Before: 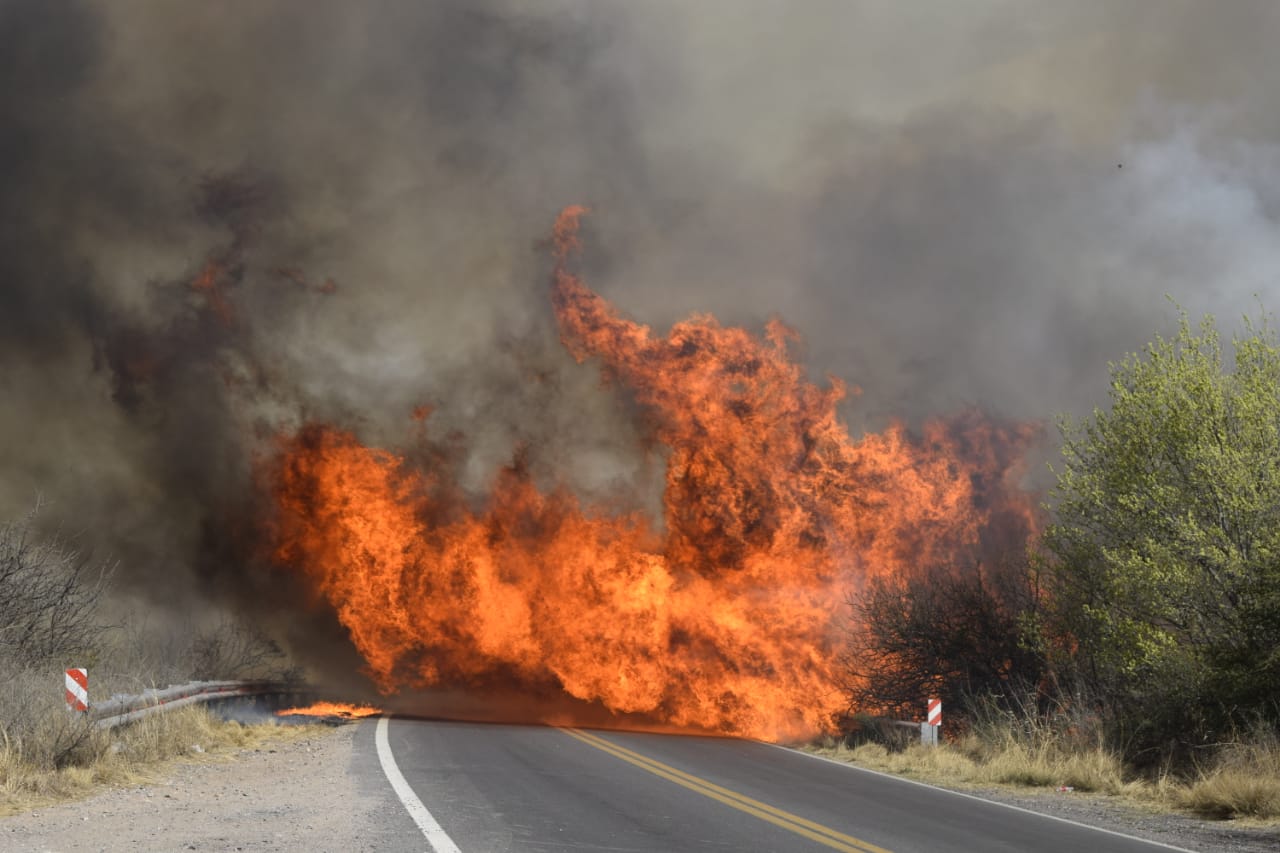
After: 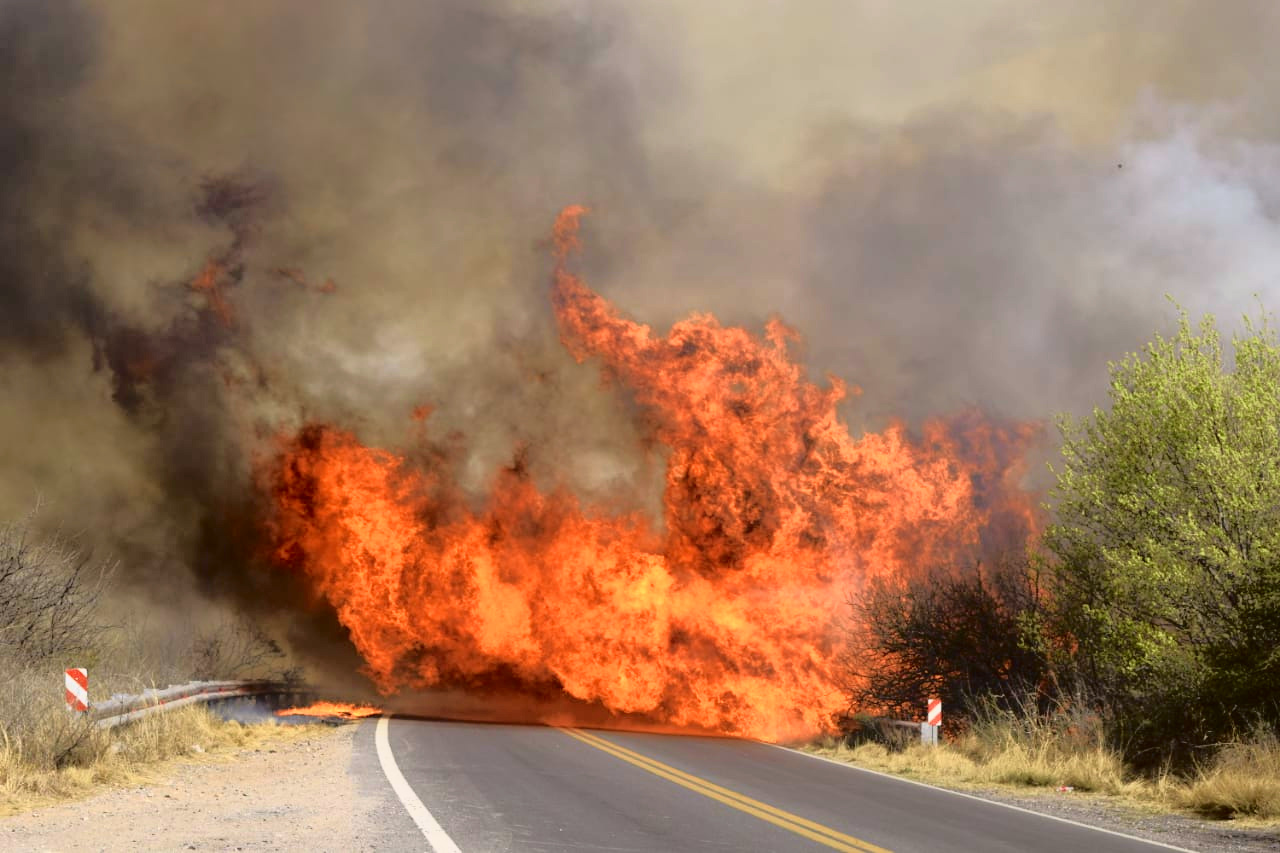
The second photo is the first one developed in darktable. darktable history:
tone curve: curves: ch0 [(0, 0.015) (0.091, 0.055) (0.184, 0.159) (0.304, 0.382) (0.492, 0.579) (0.628, 0.755) (0.832, 0.932) (0.984, 0.963)]; ch1 [(0, 0) (0.34, 0.235) (0.493, 0.5) (0.547, 0.586) (0.764, 0.815) (1, 1)]; ch2 [(0, 0) (0.44, 0.458) (0.476, 0.477) (0.542, 0.594) (0.674, 0.724) (1, 1)], color space Lab, independent channels, preserve colors none
